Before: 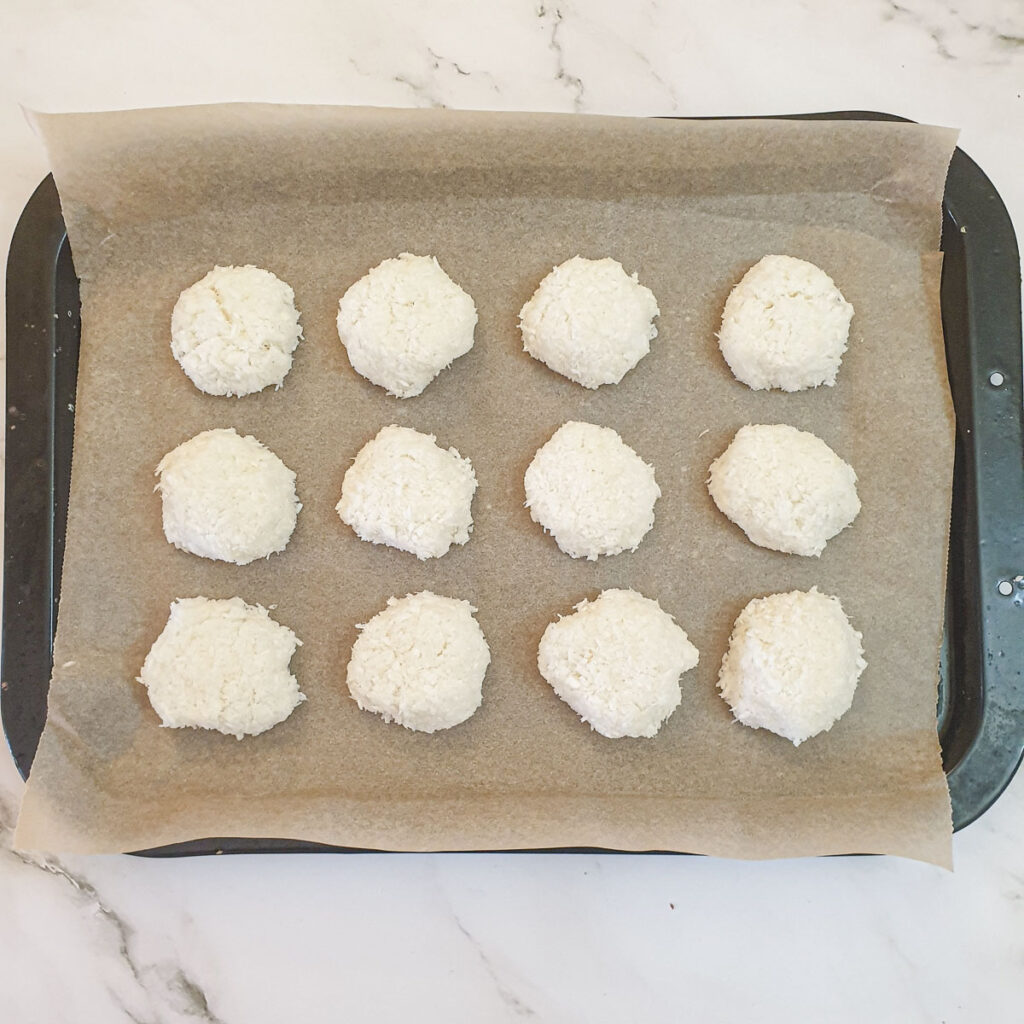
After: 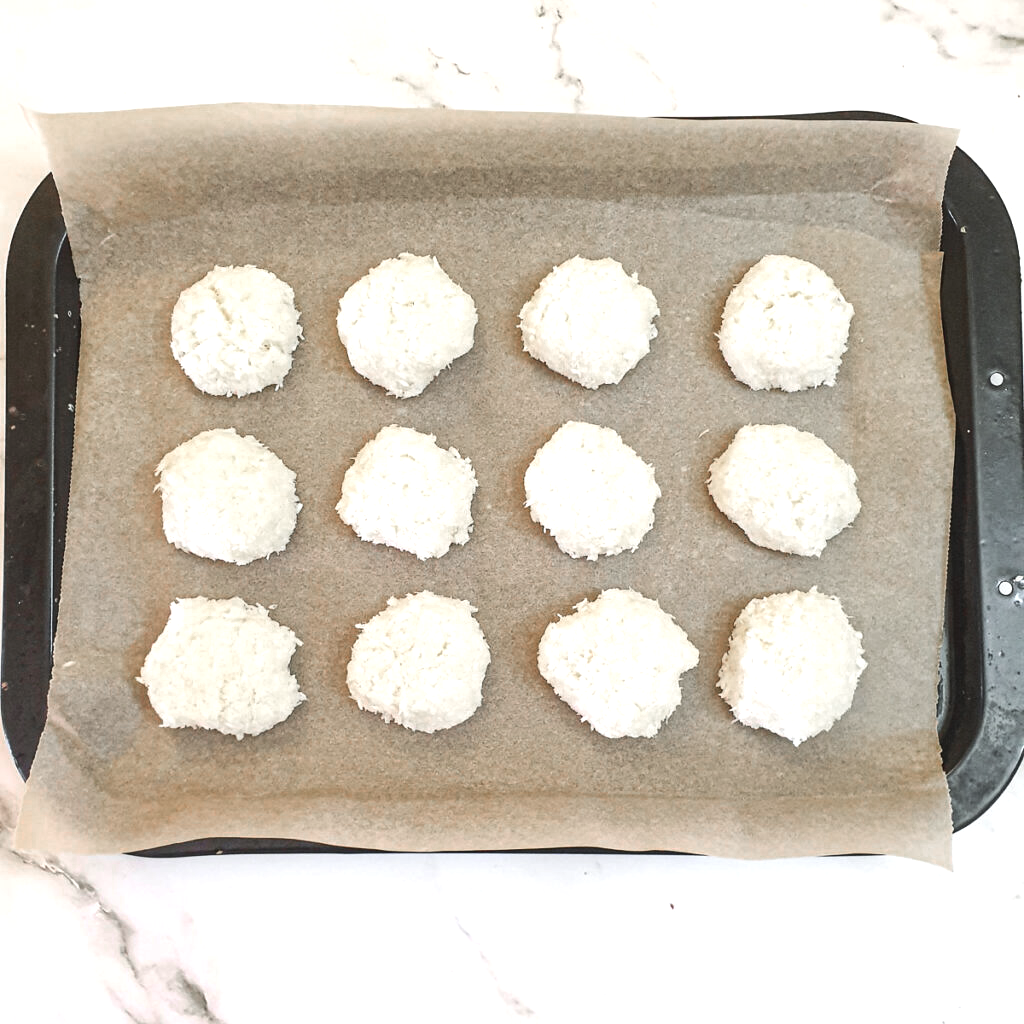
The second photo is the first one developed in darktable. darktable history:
color zones: curves: ch0 [(0, 0.48) (0.209, 0.398) (0.305, 0.332) (0.429, 0.493) (0.571, 0.5) (0.714, 0.5) (0.857, 0.5) (1, 0.48)]; ch1 [(0, 0.736) (0.143, 0.625) (0.225, 0.371) (0.429, 0.256) (0.571, 0.241) (0.714, 0.213) (0.857, 0.48) (1, 0.736)]; ch2 [(0, 0.448) (0.143, 0.498) (0.286, 0.5) (0.429, 0.5) (0.571, 0.5) (0.714, 0.5) (0.857, 0.5) (1, 0.448)]
tone equalizer: -8 EV -0.786 EV, -7 EV -0.669 EV, -6 EV -0.561 EV, -5 EV -0.414 EV, -3 EV 0.403 EV, -2 EV 0.6 EV, -1 EV 0.684 EV, +0 EV 0.772 EV, edges refinement/feathering 500, mask exposure compensation -1.57 EV, preserve details no
